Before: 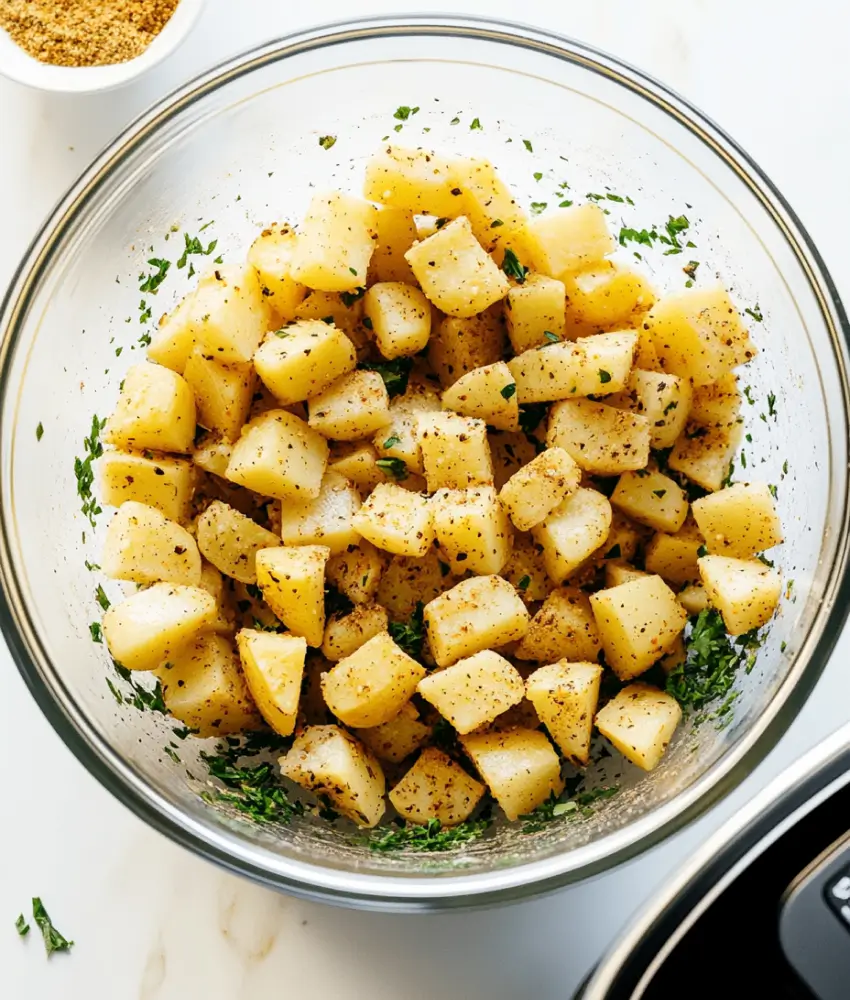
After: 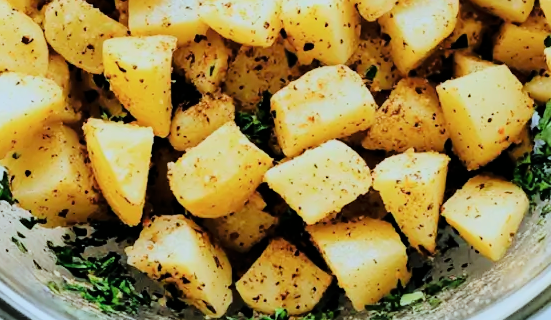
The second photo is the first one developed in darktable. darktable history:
filmic rgb: black relative exposure -7.65 EV, white relative exposure 4.56 EV, hardness 3.61, color science v6 (2022)
crop: left 18.032%, top 51.069%, right 17.134%, bottom 16.92%
color calibration: illuminant F (fluorescent), F source F9 (Cool White Deluxe 4150 K) – high CRI, x 0.374, y 0.373, temperature 4163.79 K
tone curve: curves: ch0 [(0, 0) (0.058, 0.039) (0.168, 0.123) (0.282, 0.327) (0.45, 0.534) (0.676, 0.751) (0.89, 0.919) (1, 1)]; ch1 [(0, 0) (0.094, 0.081) (0.285, 0.299) (0.385, 0.403) (0.447, 0.455) (0.495, 0.496) (0.544, 0.552) (0.589, 0.612) (0.722, 0.728) (1, 1)]; ch2 [(0, 0) (0.257, 0.217) (0.43, 0.421) (0.498, 0.507) (0.531, 0.544) (0.56, 0.579) (0.625, 0.66) (1, 1)], color space Lab, linked channels, preserve colors none
